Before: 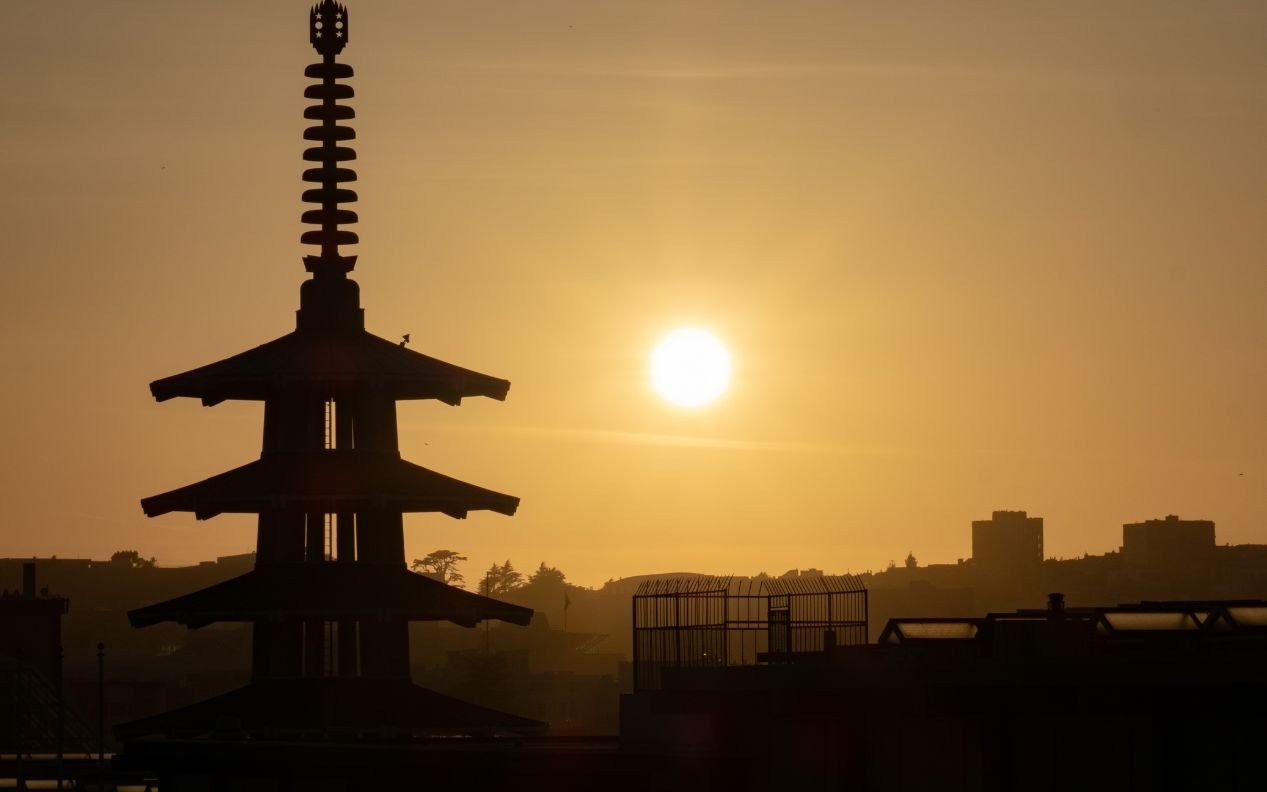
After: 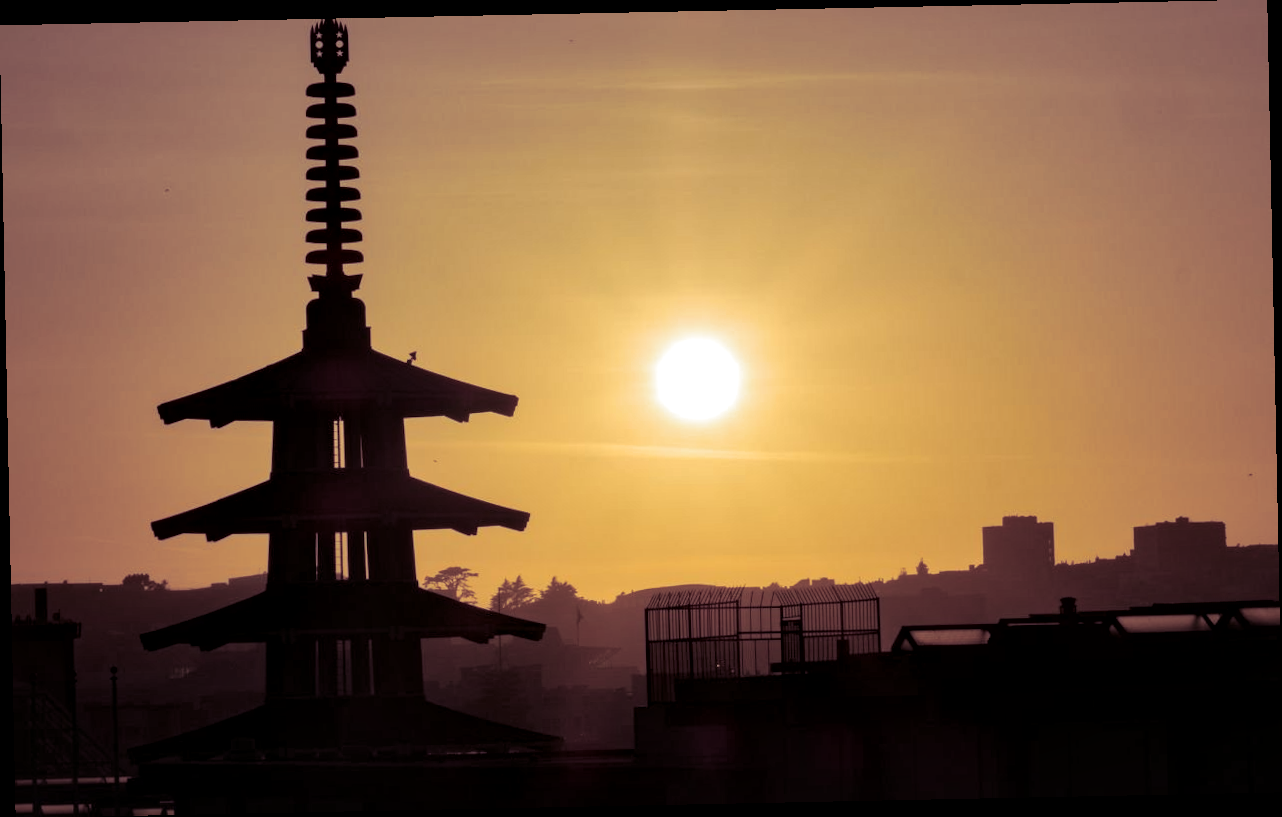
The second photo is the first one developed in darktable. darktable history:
split-toning: shadows › hue 316.8°, shadows › saturation 0.47, highlights › hue 201.6°, highlights › saturation 0, balance -41.97, compress 28.01%
rotate and perspective: rotation -1.17°, automatic cropping off
local contrast: mode bilateral grid, contrast 25, coarseness 60, detail 151%, midtone range 0.2
